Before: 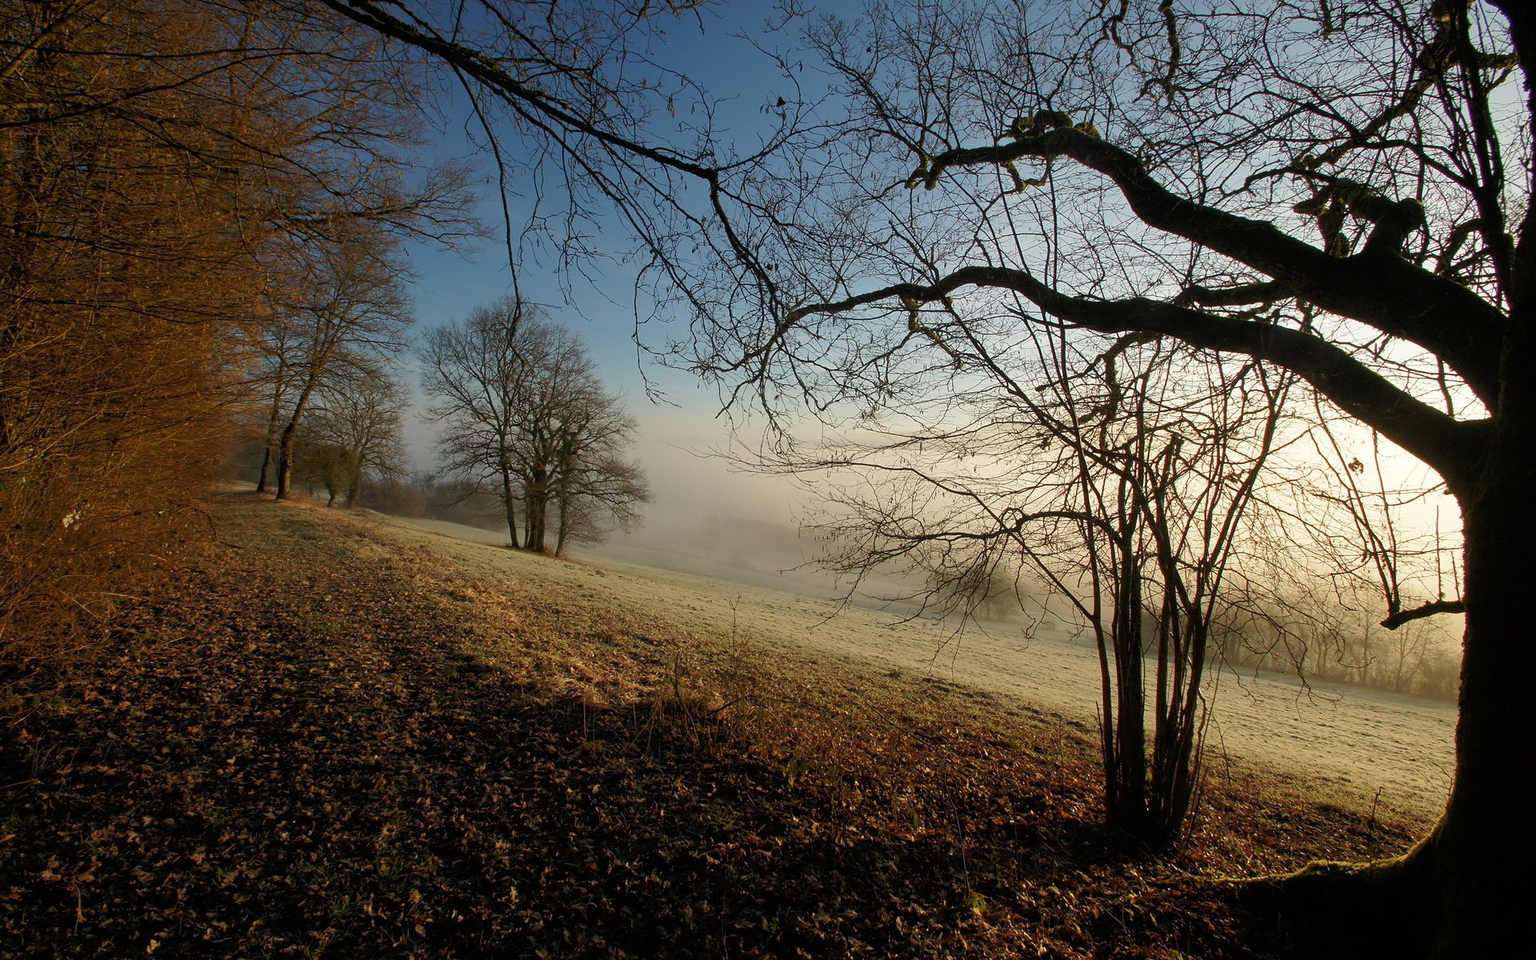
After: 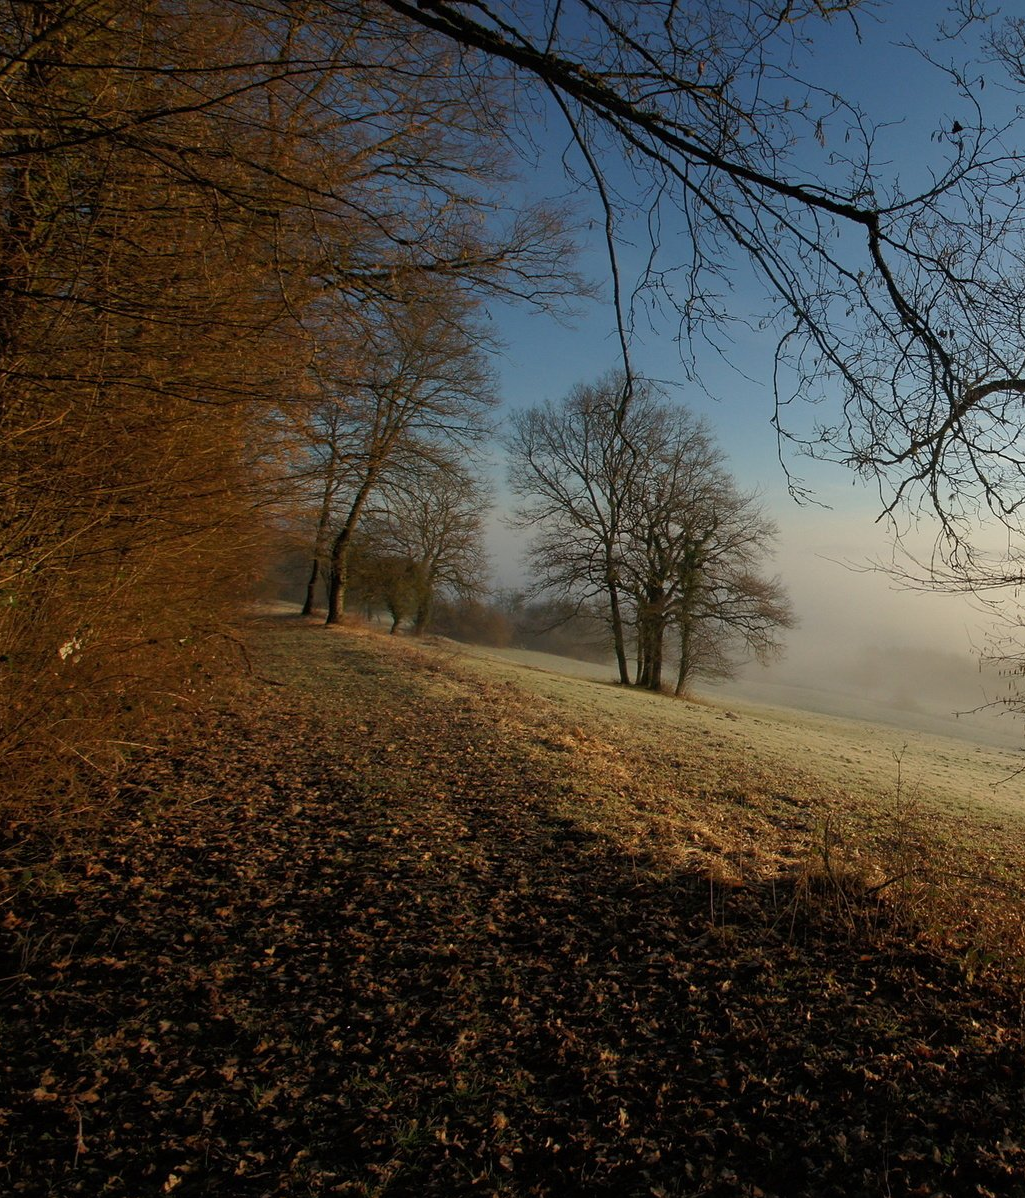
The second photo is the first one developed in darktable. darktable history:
crop: left 1.018%, right 45.569%, bottom 0.086%
